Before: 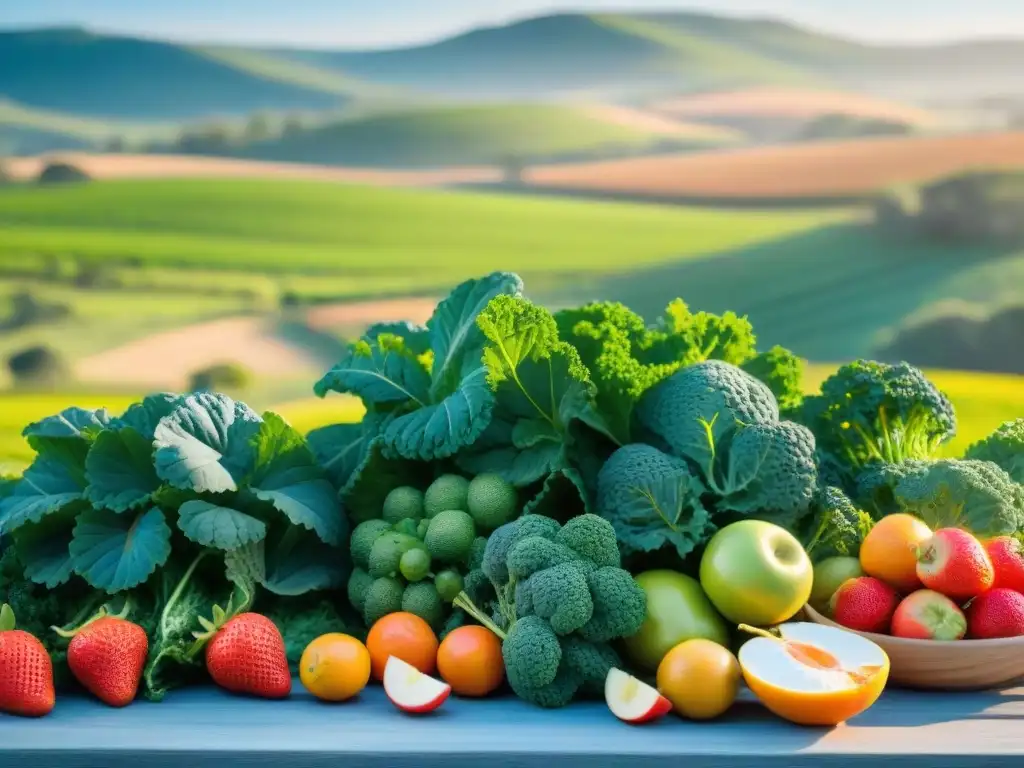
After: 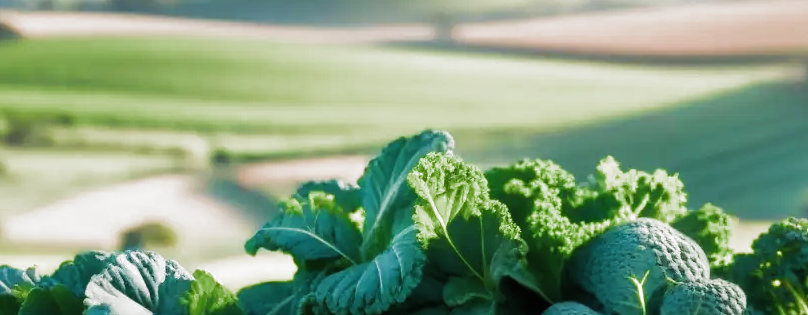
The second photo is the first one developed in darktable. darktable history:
filmic rgb: black relative exposure -8.02 EV, white relative exposure 2.19 EV, hardness 6.99, color science v5 (2021), contrast in shadows safe, contrast in highlights safe
crop: left 6.81%, top 18.566%, right 14.265%, bottom 40.321%
